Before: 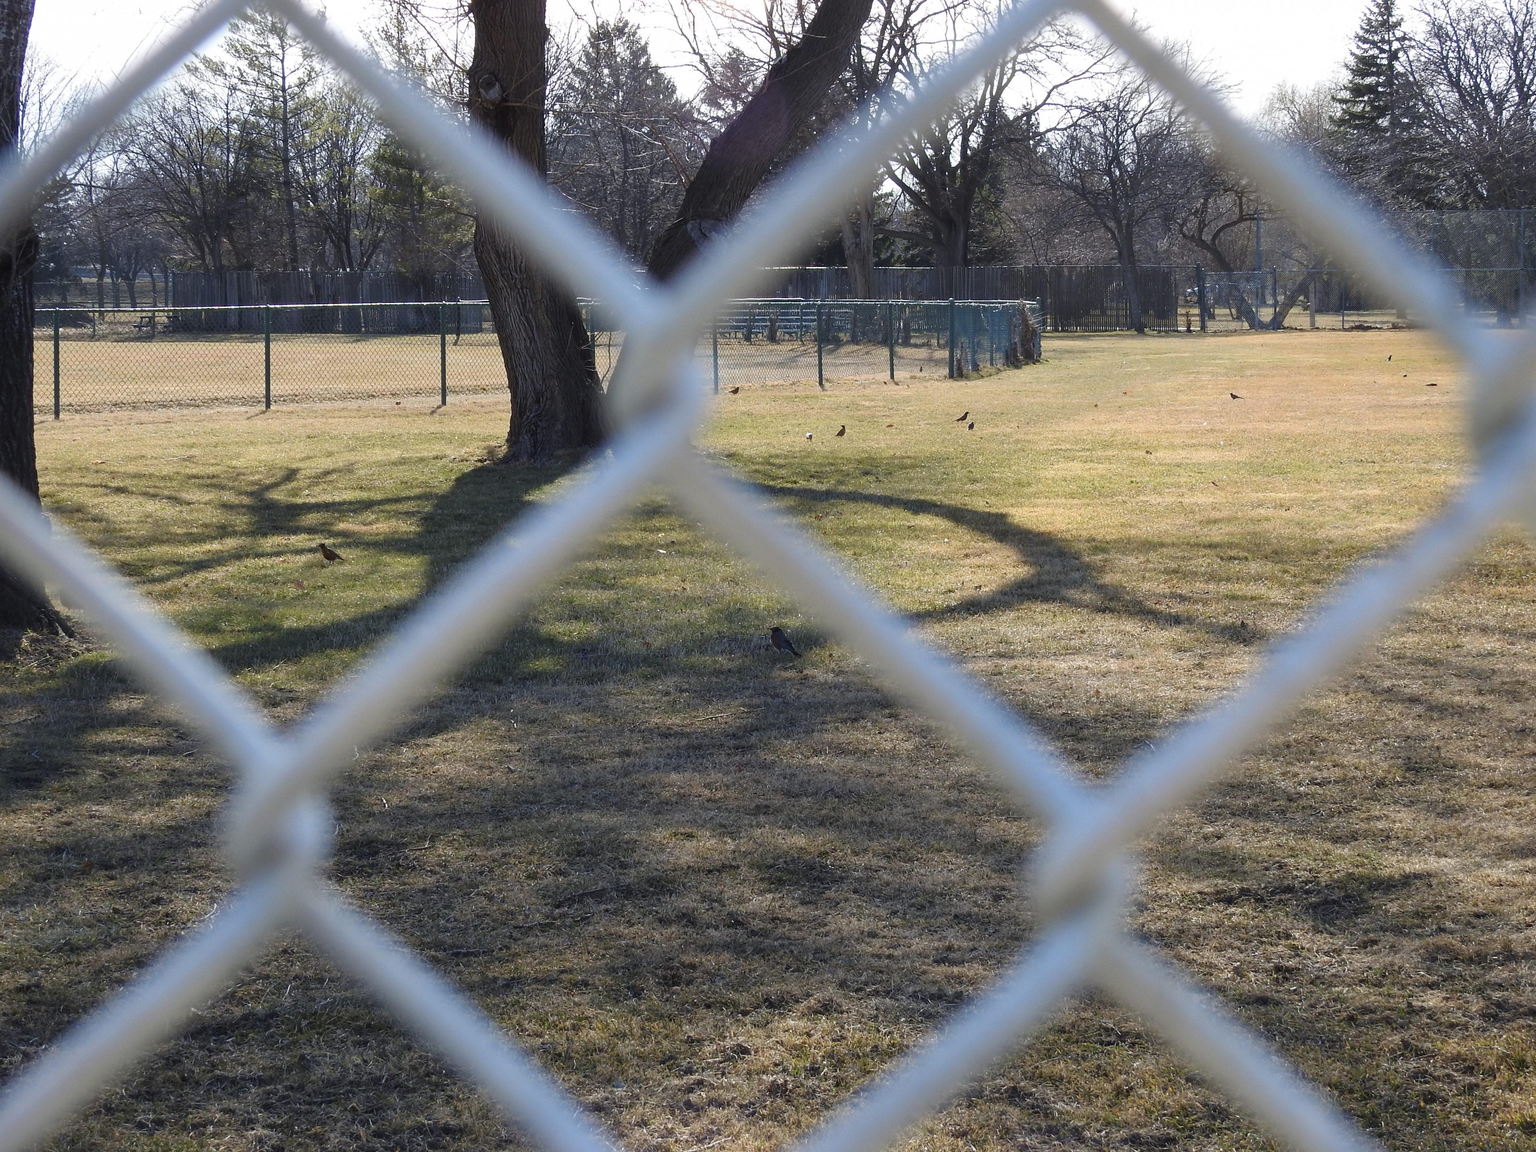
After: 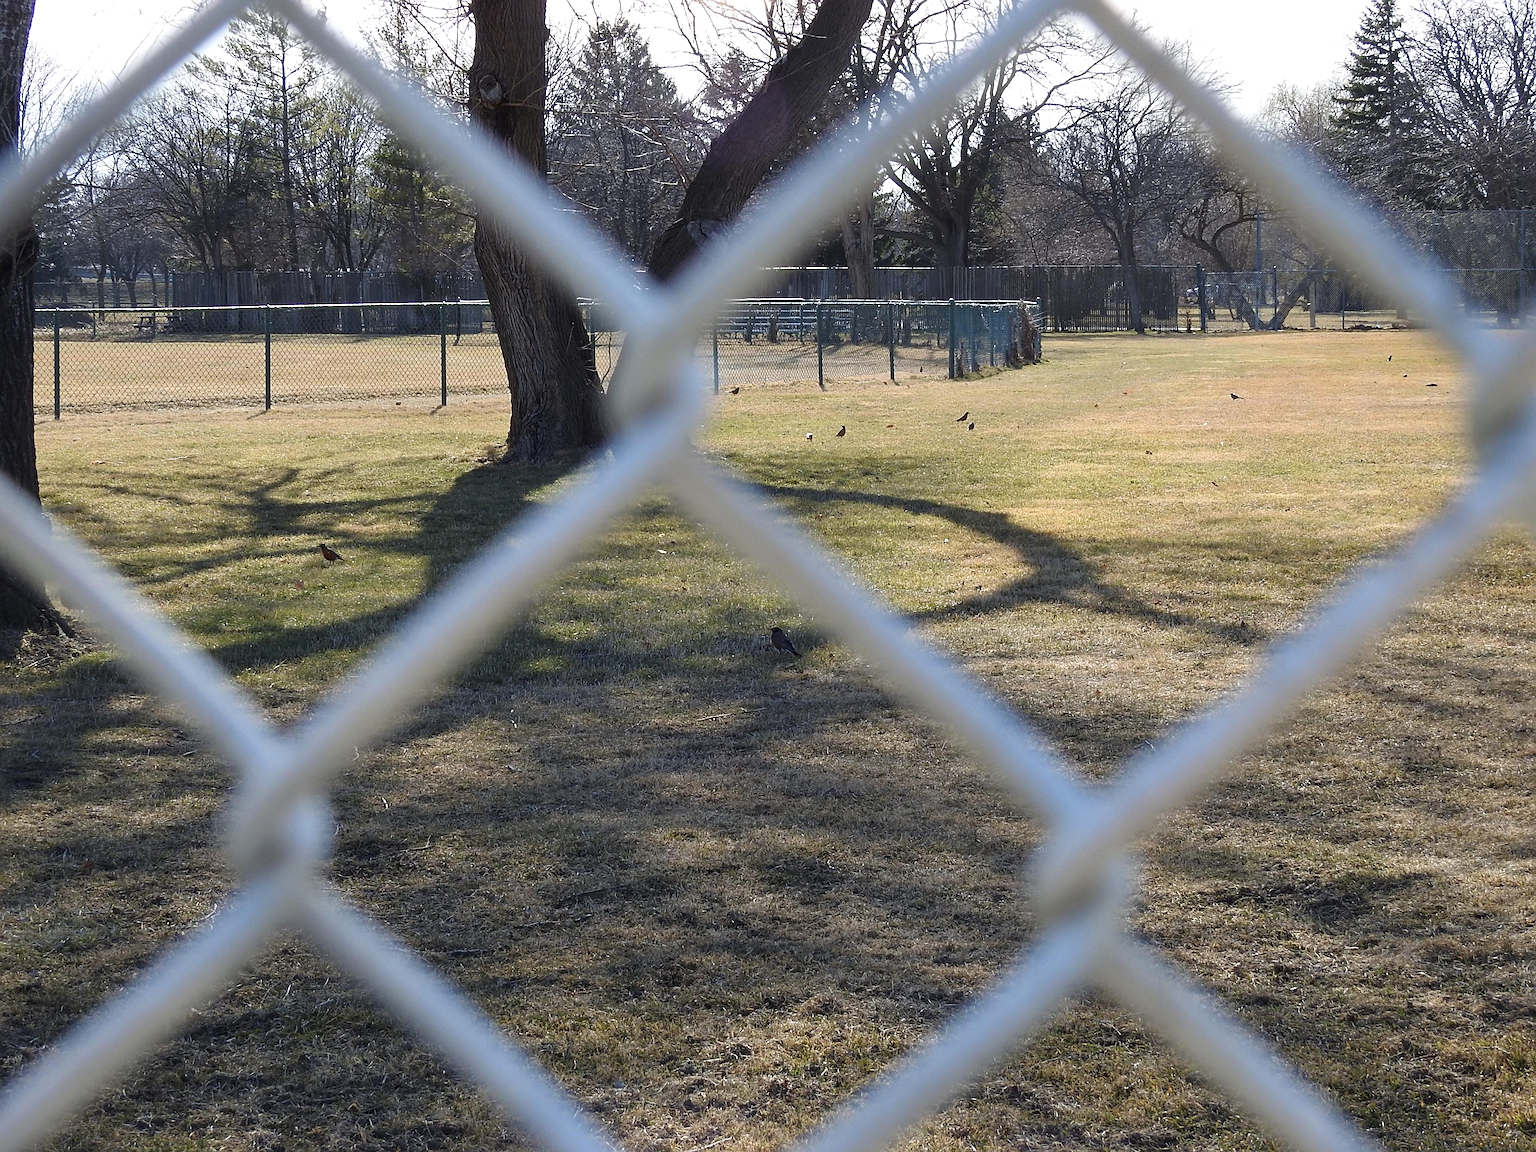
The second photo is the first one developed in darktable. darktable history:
contrast equalizer: octaves 7, y [[0.6 ×6], [0.55 ×6], [0 ×6], [0 ×6], [0 ×6]], mix 0.144
sharpen: on, module defaults
